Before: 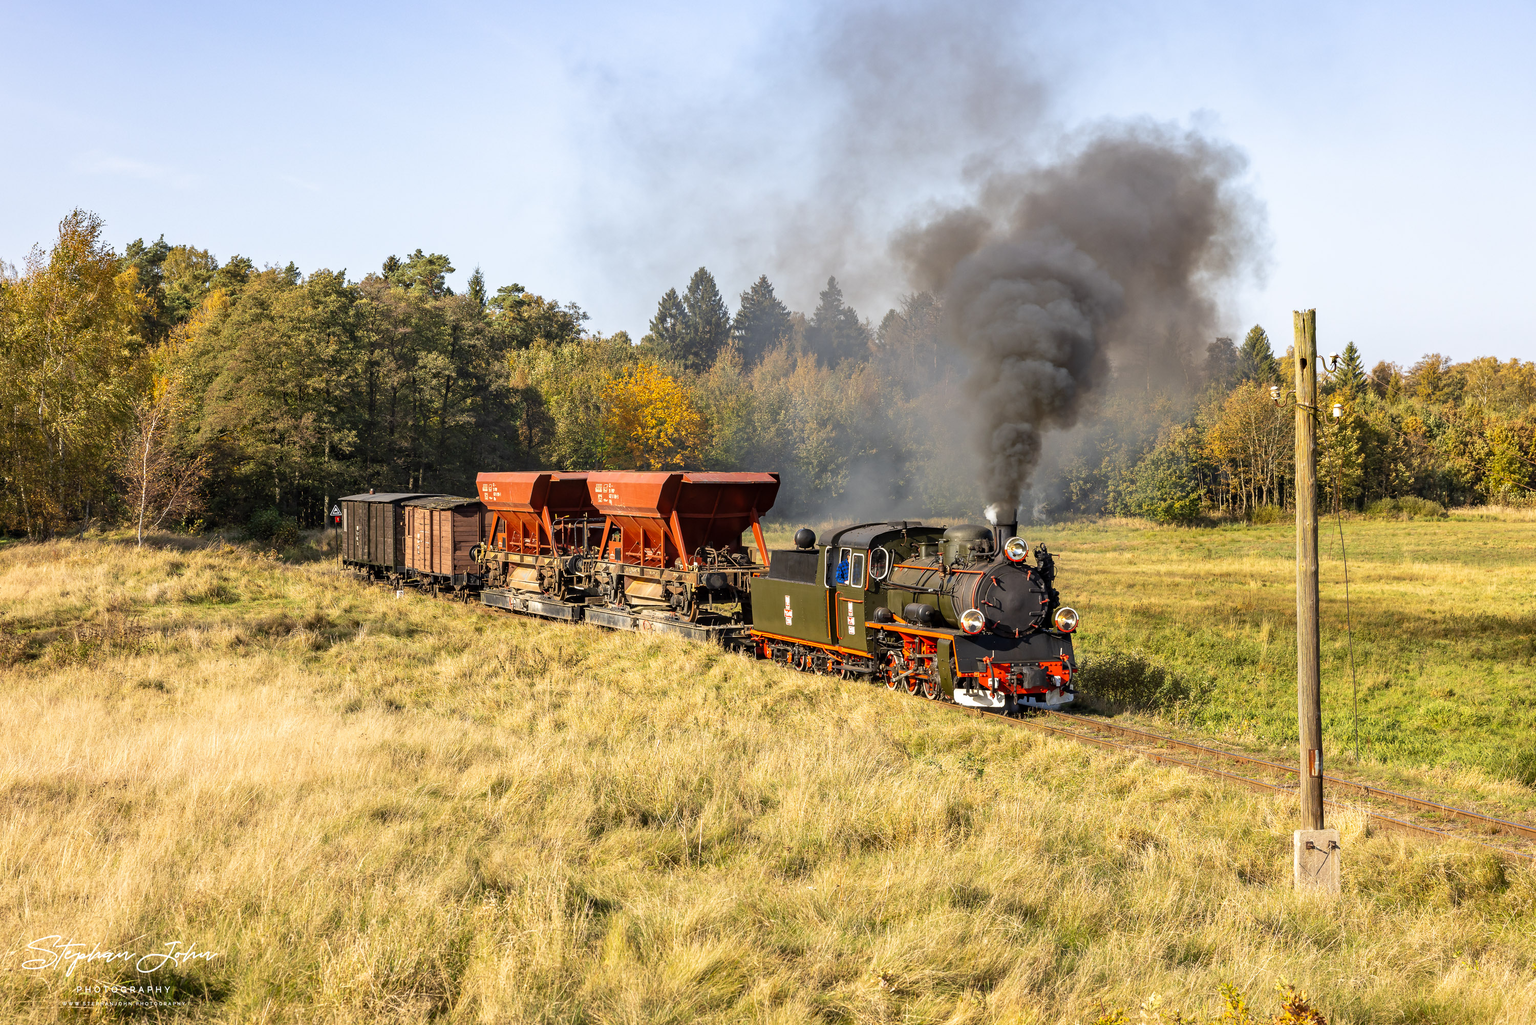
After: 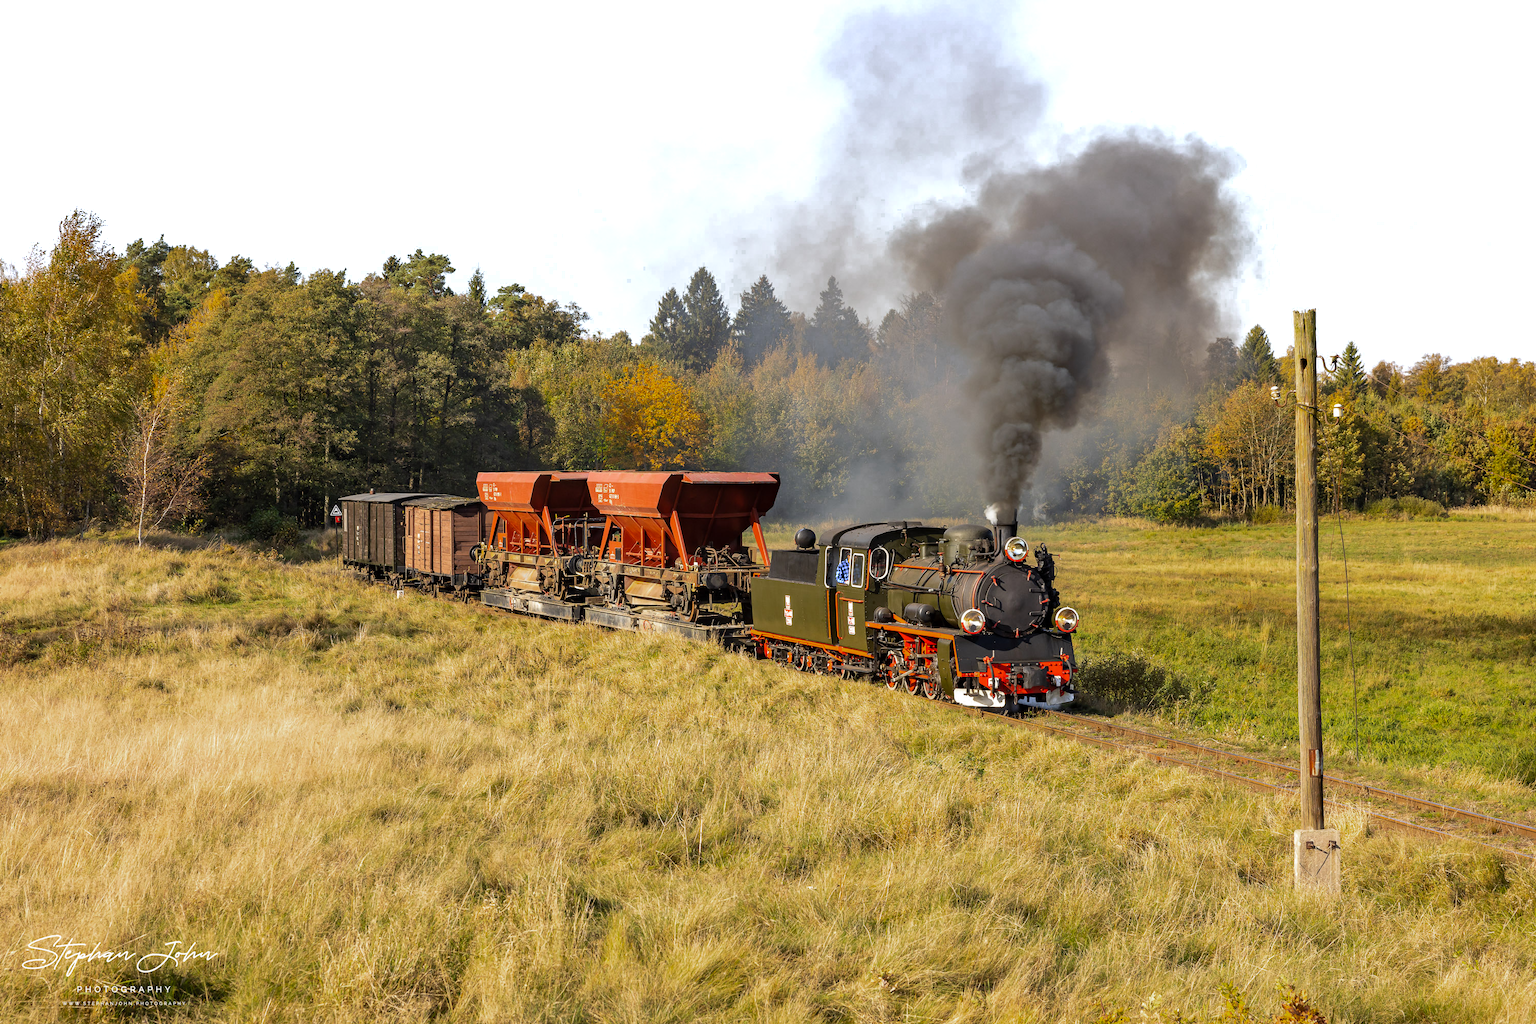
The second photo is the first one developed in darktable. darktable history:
color zones: curves: ch0 [(0.203, 0.433) (0.607, 0.517) (0.697, 0.696) (0.705, 0.897)]
white balance: red 1, blue 1
